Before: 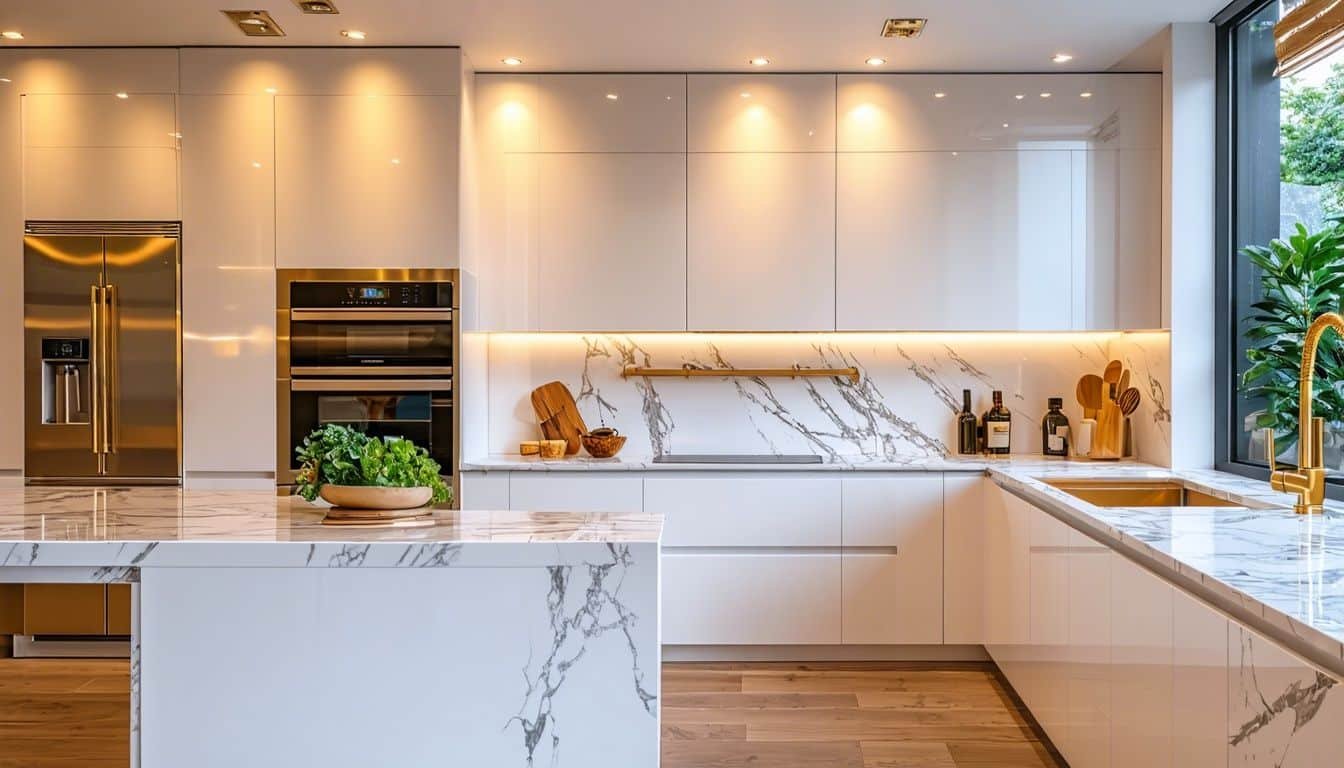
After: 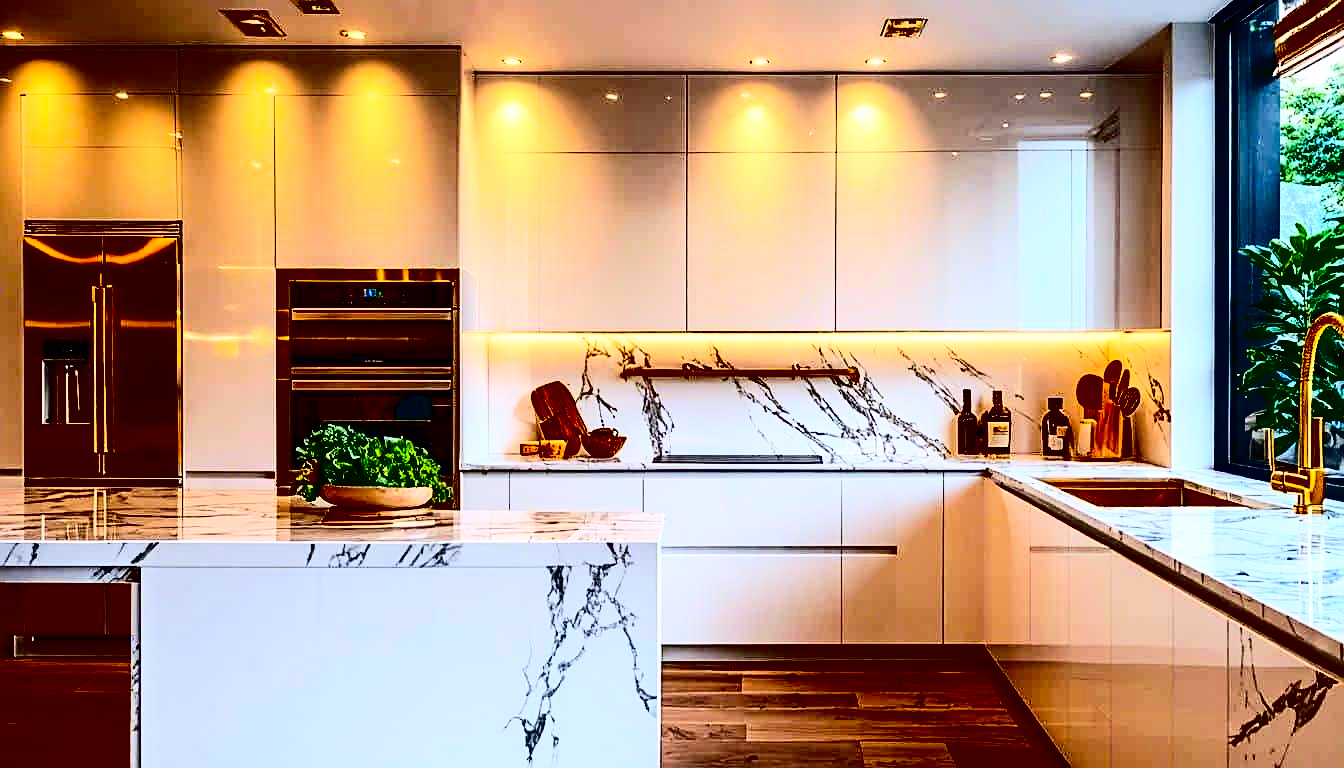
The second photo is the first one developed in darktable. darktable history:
contrast brightness saturation: contrast 0.764, brightness -0.993, saturation 0.995
sharpen: on, module defaults
